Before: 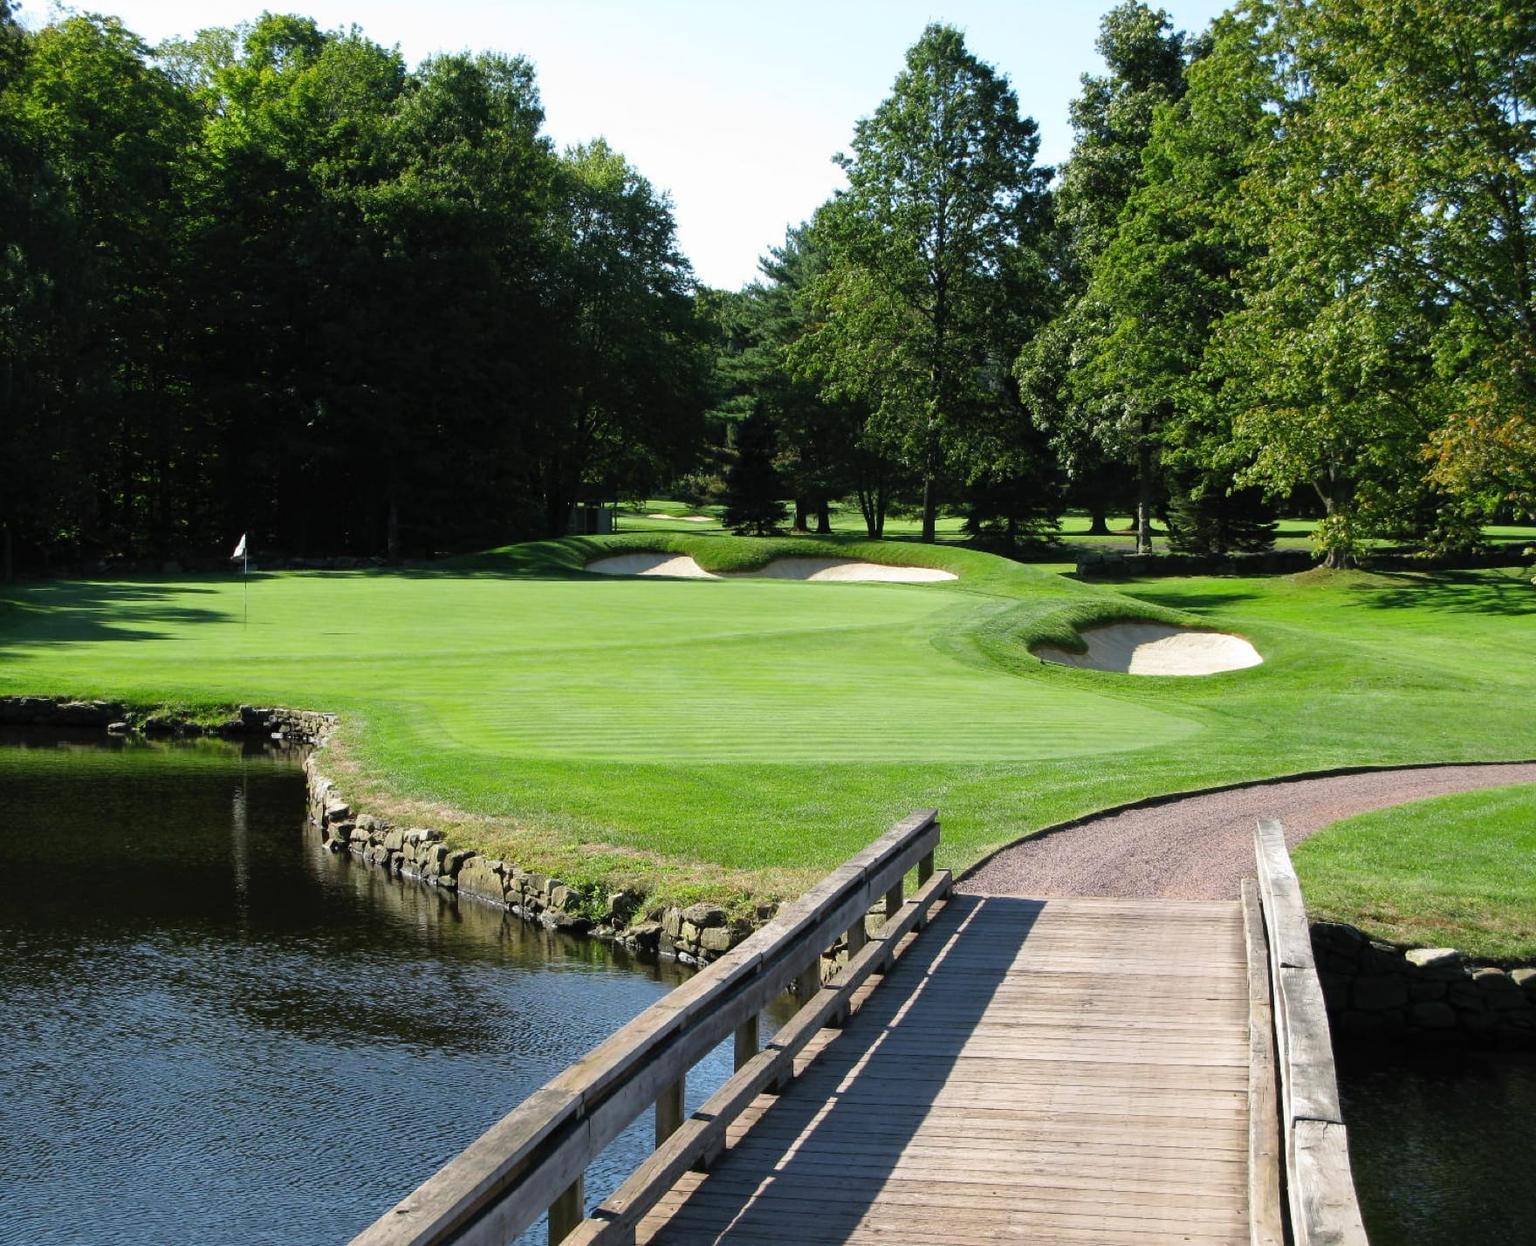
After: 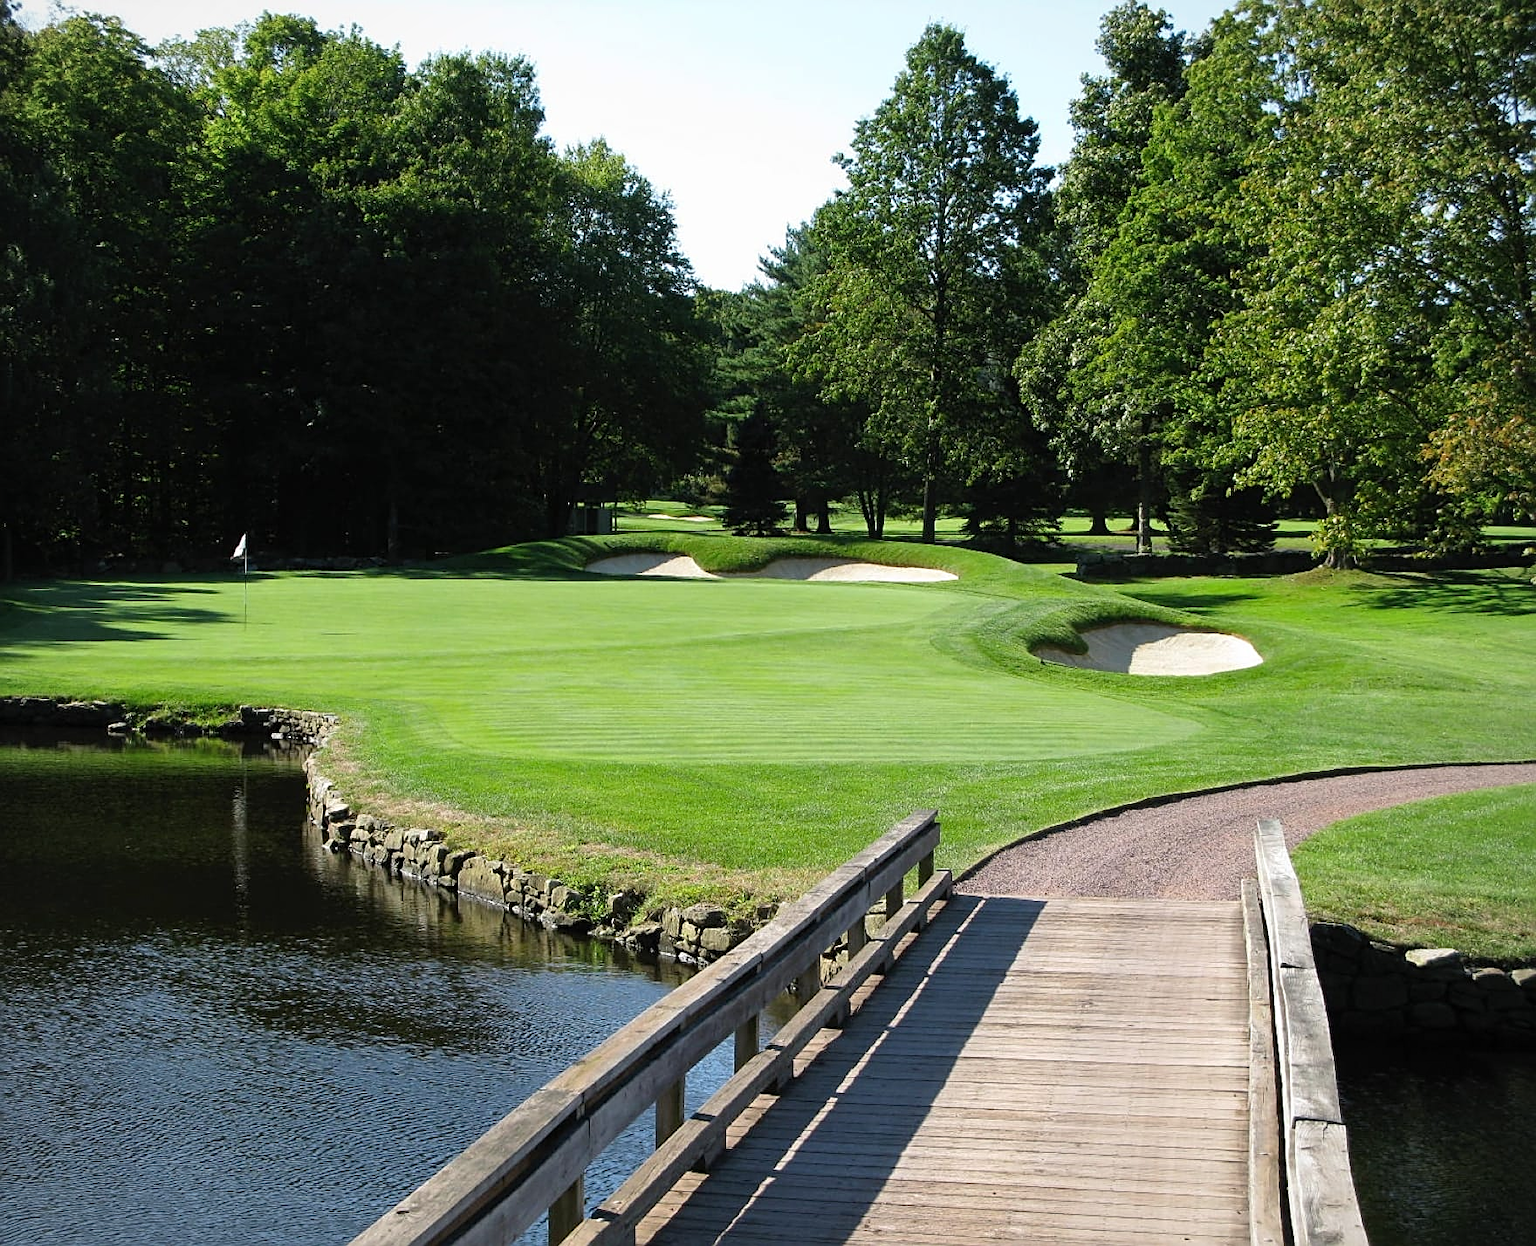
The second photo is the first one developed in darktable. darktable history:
vignetting: fall-off radius 60.96%, brightness -0.184, saturation -0.309, unbound false
sharpen: on, module defaults
